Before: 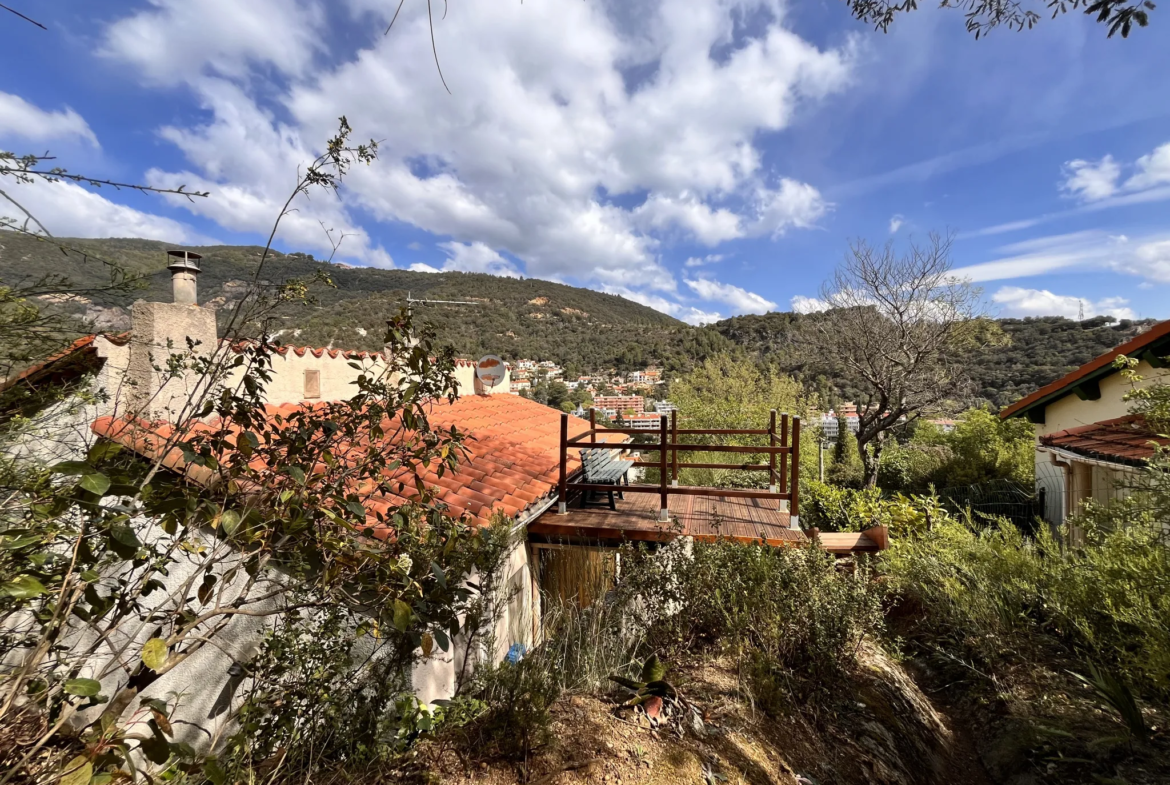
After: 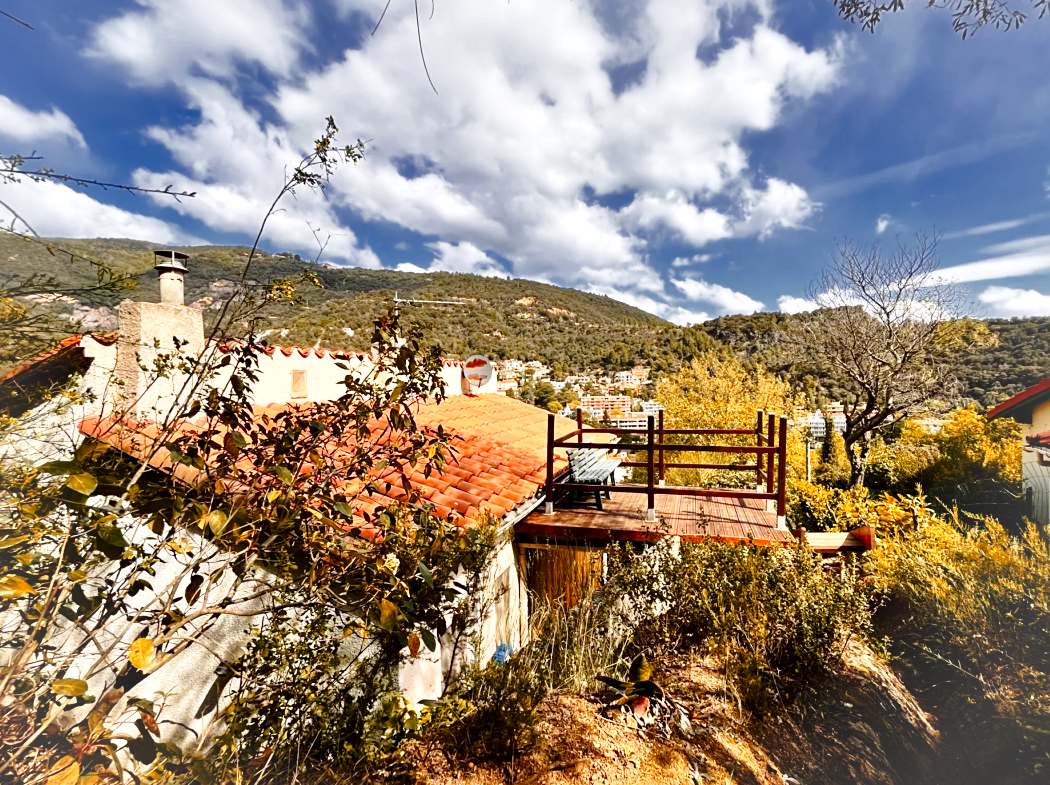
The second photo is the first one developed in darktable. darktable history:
local contrast: mode bilateral grid, contrast 20, coarseness 50, detail 149%, midtone range 0.2
base curve: curves: ch0 [(0, 0) (0.028, 0.03) (0.121, 0.232) (0.46, 0.748) (0.859, 0.968) (1, 1)], preserve colors none
sharpen: amount 0.201
exposure: black level correction 0.001, compensate highlight preservation false
crop and rotate: left 1.194%, right 9.014%
vignetting: fall-off radius 30.99%, brightness 0.048, saturation 0.003, center (-0.032, -0.038)
color zones: curves: ch0 [(0, 0.499) (0.143, 0.5) (0.286, 0.5) (0.429, 0.476) (0.571, 0.284) (0.714, 0.243) (0.857, 0.449) (1, 0.499)]; ch1 [(0, 0.532) (0.143, 0.645) (0.286, 0.696) (0.429, 0.211) (0.571, 0.504) (0.714, 0.493) (0.857, 0.495) (1, 0.532)]; ch2 [(0, 0.5) (0.143, 0.5) (0.286, 0.427) (0.429, 0.324) (0.571, 0.5) (0.714, 0.5) (0.857, 0.5) (1, 0.5)], mix 38.6%
